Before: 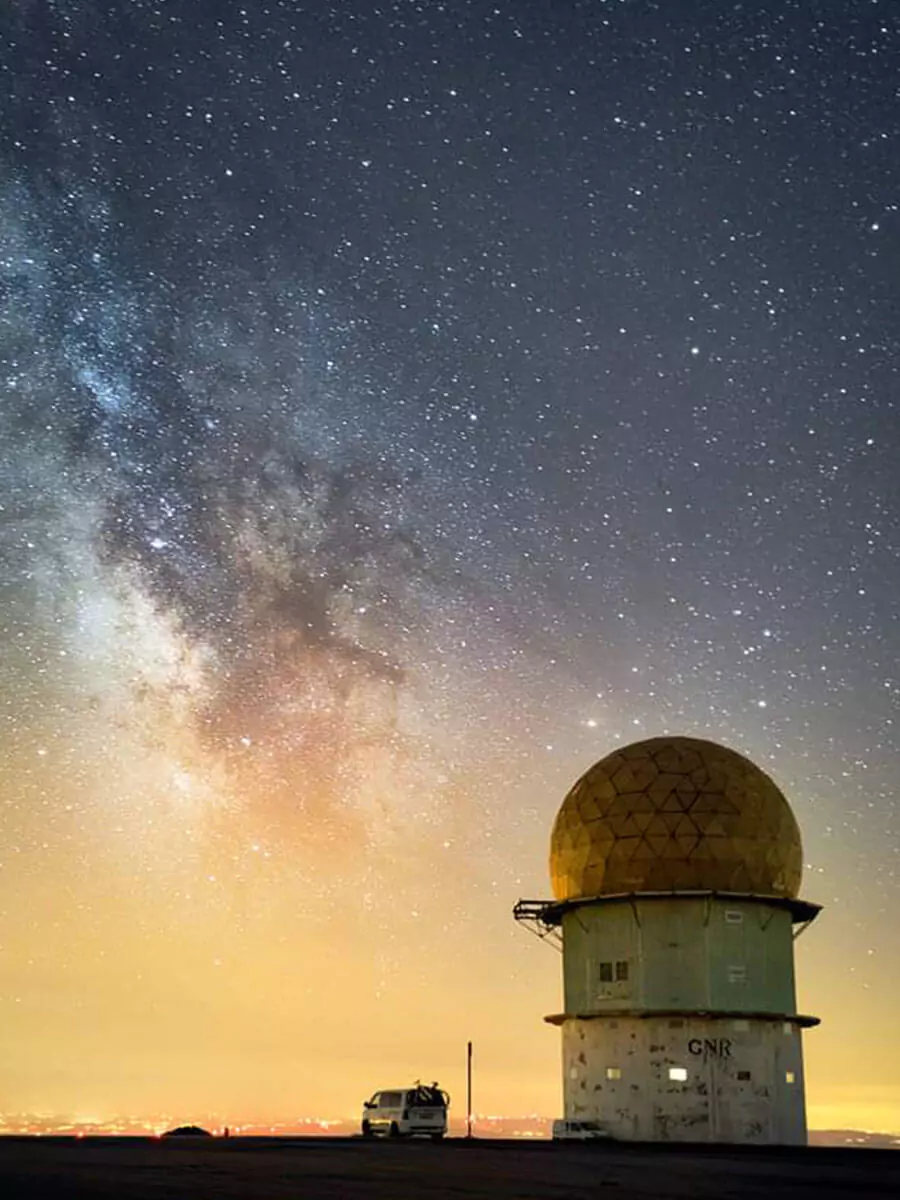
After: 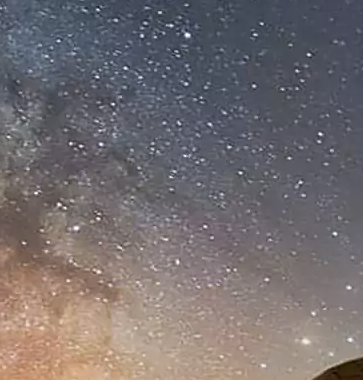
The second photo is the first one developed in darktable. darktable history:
exposure: exposure -0.327 EV, compensate exposure bias true, compensate highlight preservation false
sharpen: on, module defaults
crop: left 31.836%, top 31.89%, right 27.821%, bottom 36.383%
